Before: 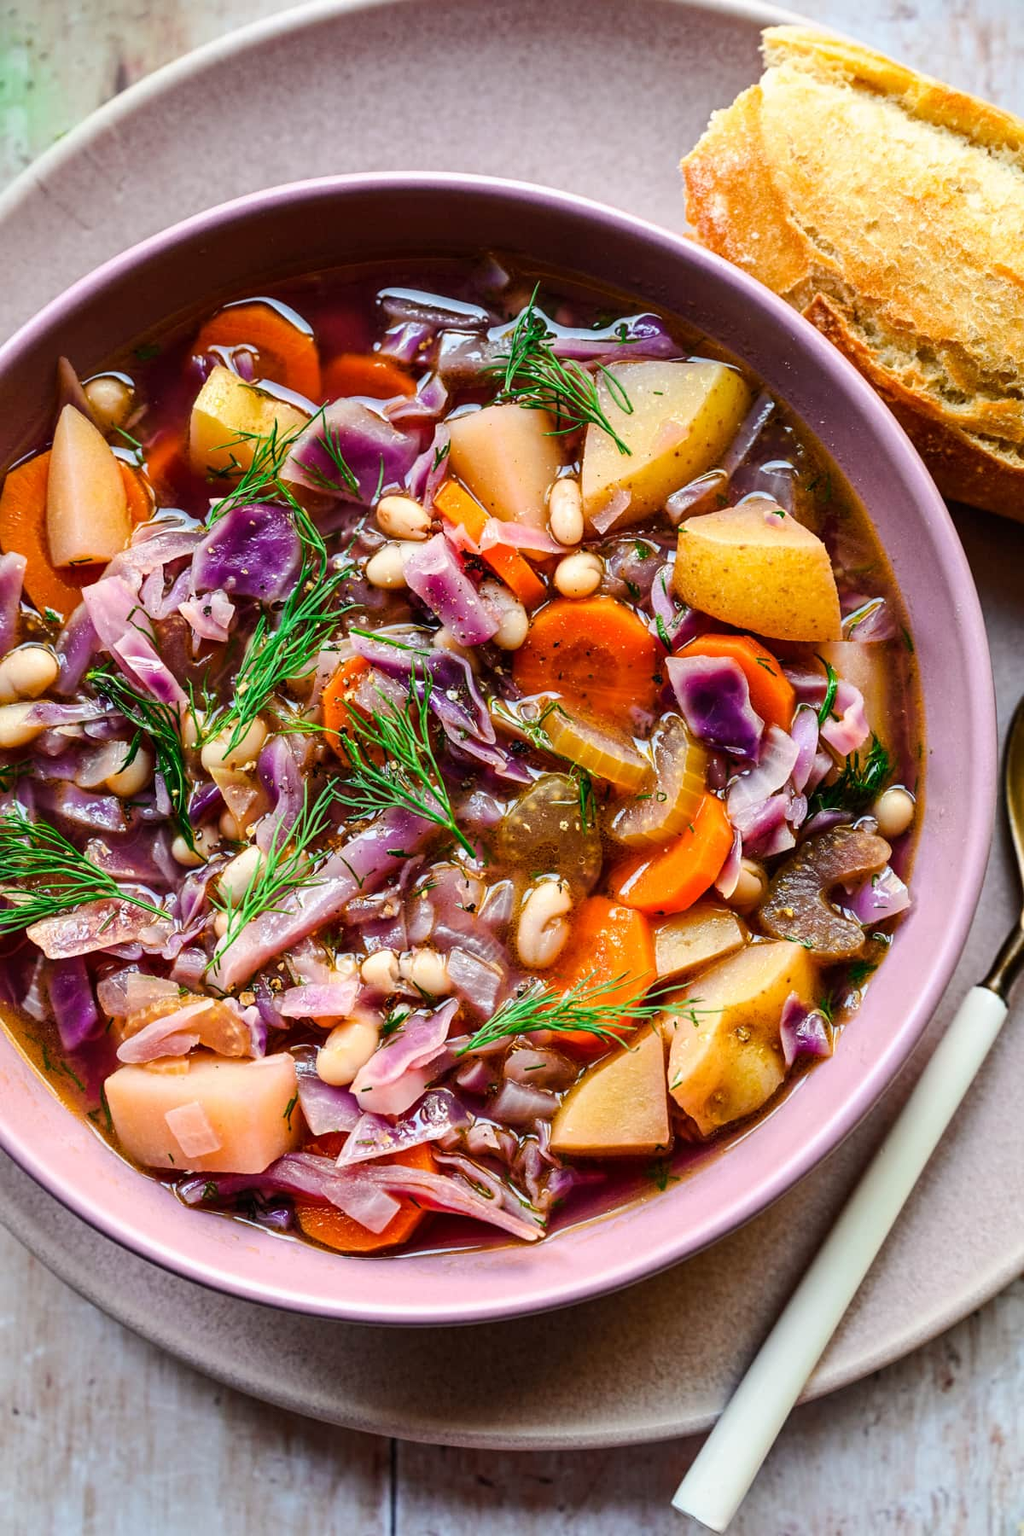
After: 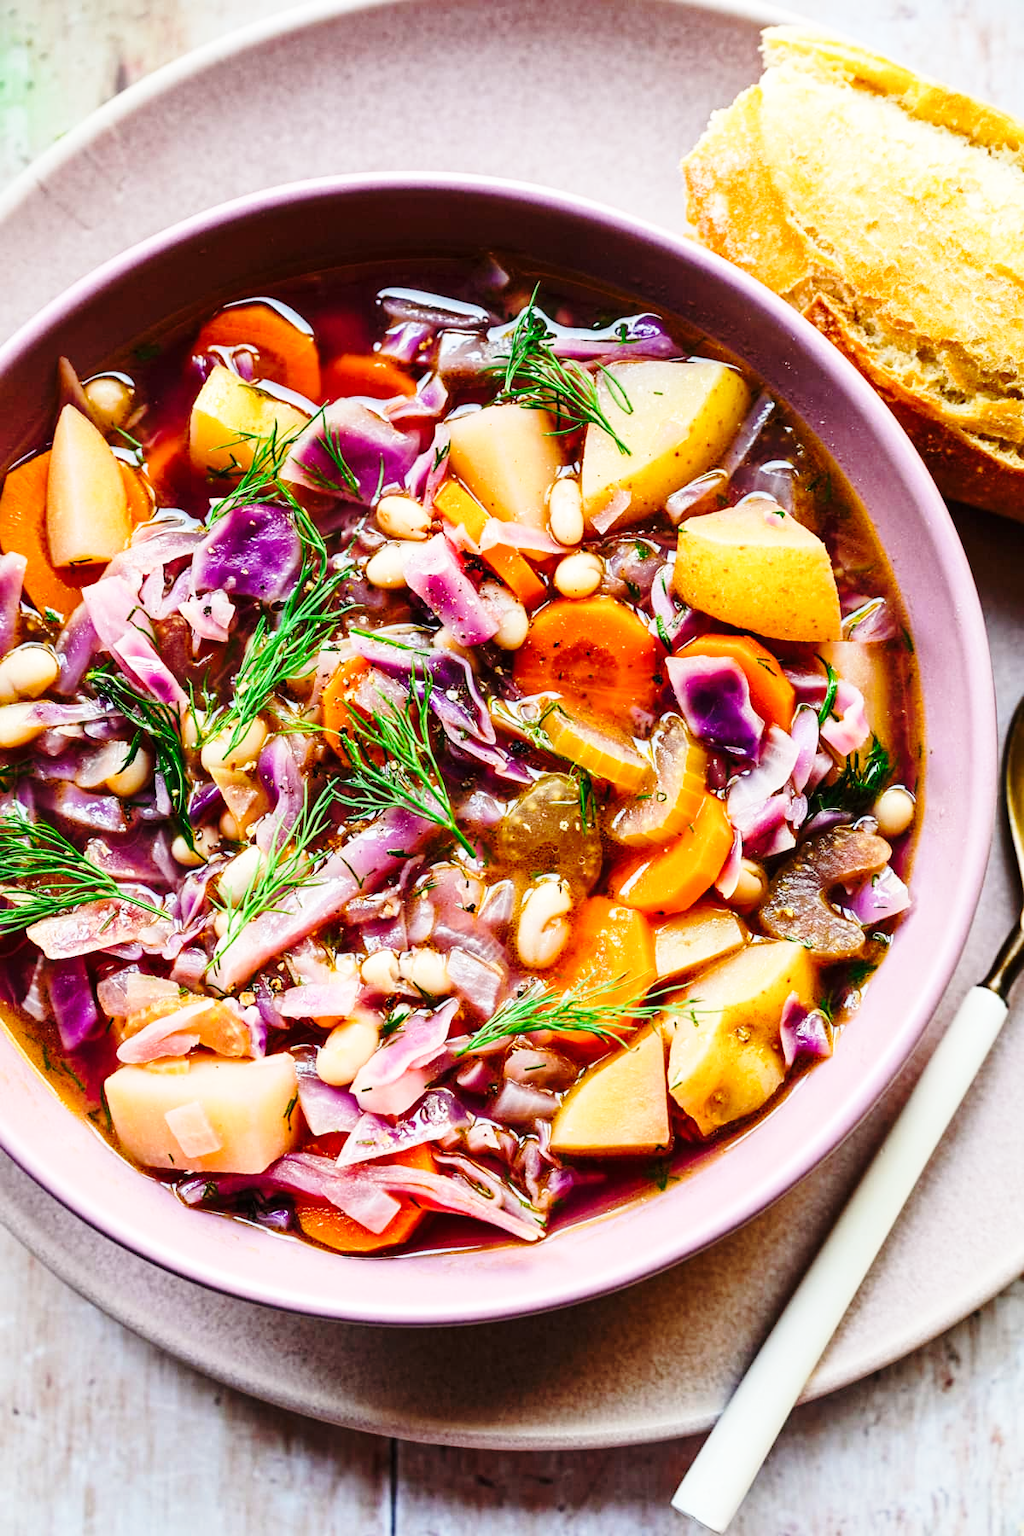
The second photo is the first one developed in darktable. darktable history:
base curve: curves: ch0 [(0, 0) (0.028, 0.03) (0.121, 0.232) (0.46, 0.748) (0.859, 0.968) (1, 1)], preserve colors none
color balance rgb: perceptual saturation grading › global saturation 0.421%
